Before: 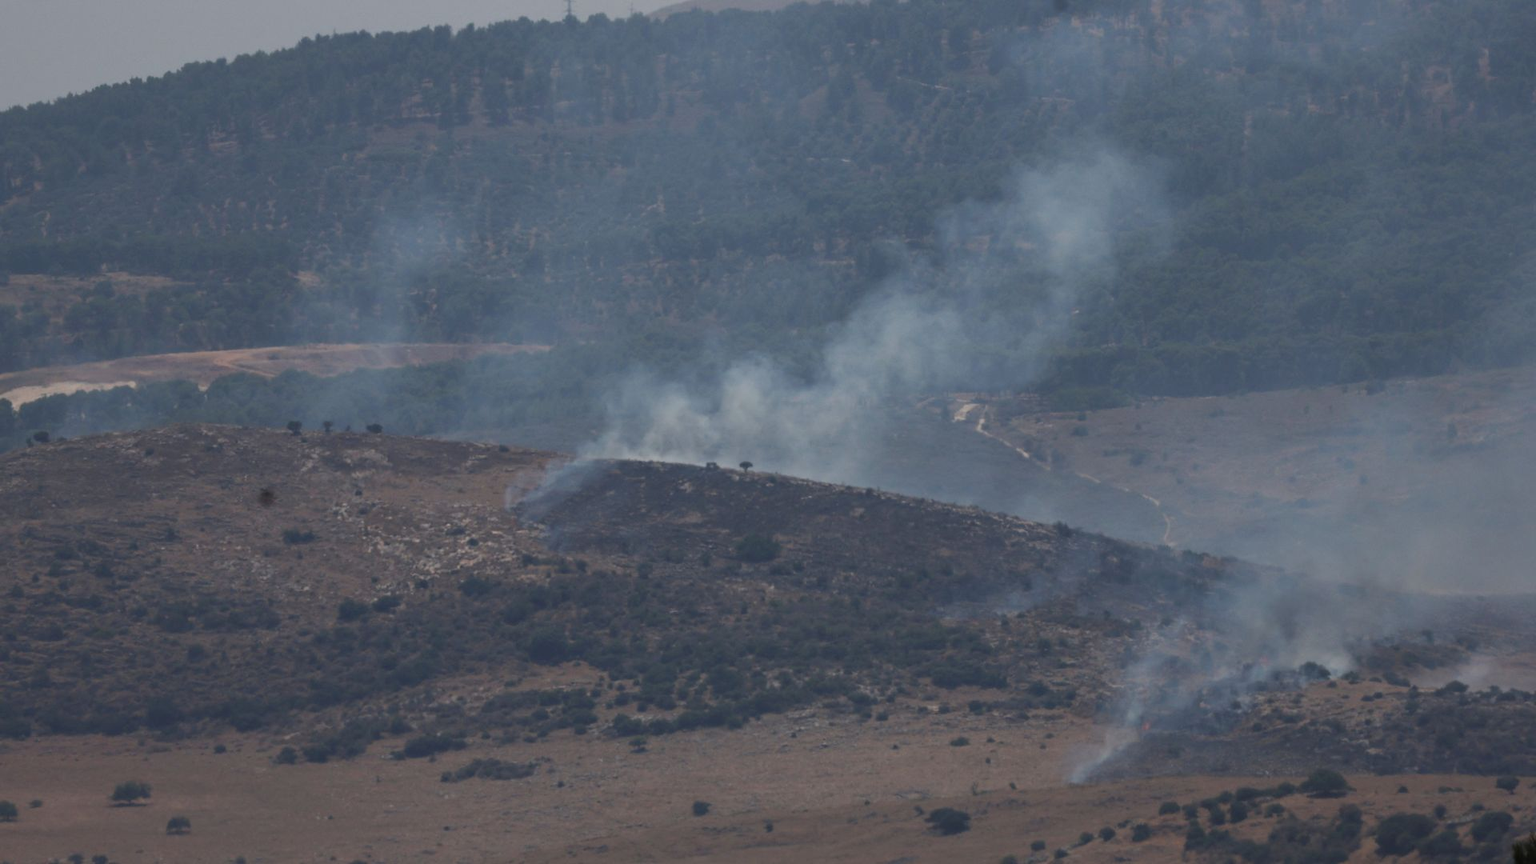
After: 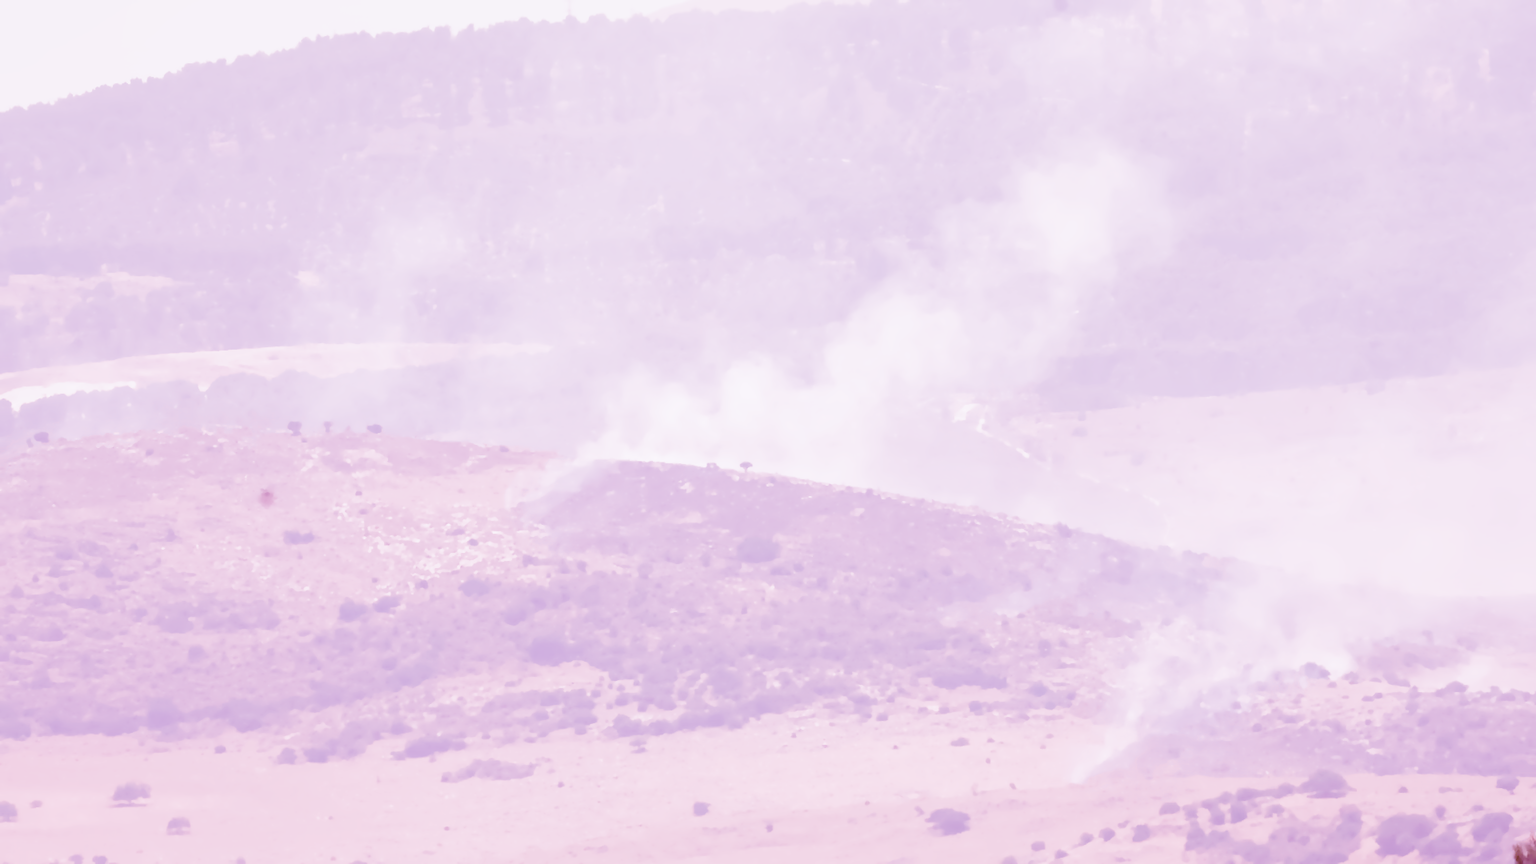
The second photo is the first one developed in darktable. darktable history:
white balance: red 2.229, blue 1.46
highlight reconstruction: on, module defaults
lens correction: scale 1, crop 1, focal 35, aperture 5, distance 0.775, camera "Canon EOS RP", lens "Canon RF 35mm F1.8 MACRO IS STM"
exposure: black level correction 0, exposure 1.45 EV, compensate exposure bias true, compensate highlight preservation false
color calibration: illuminant as shot in camera, x 0.37, y 0.382, temperature 4313.32 K
color balance rgb "basic colorfulness: vibrant colors": perceptual saturation grading › global saturation 20%, perceptual saturation grading › highlights -25%, perceptual saturation grading › shadows 50%
filmic rgb: black relative exposure -2.85 EV, white relative exposure 4.56 EV, hardness 1.77, contrast 1.25, preserve chrominance no, color science v5 (2021)
local contrast: on, module defaults
velvia: on, module defaults
haze removal: compatibility mode true, adaptive false
denoise (profiled): preserve shadows 1.52, scattering 0.002, a [-1, 0, 0], compensate highlight preservation false
